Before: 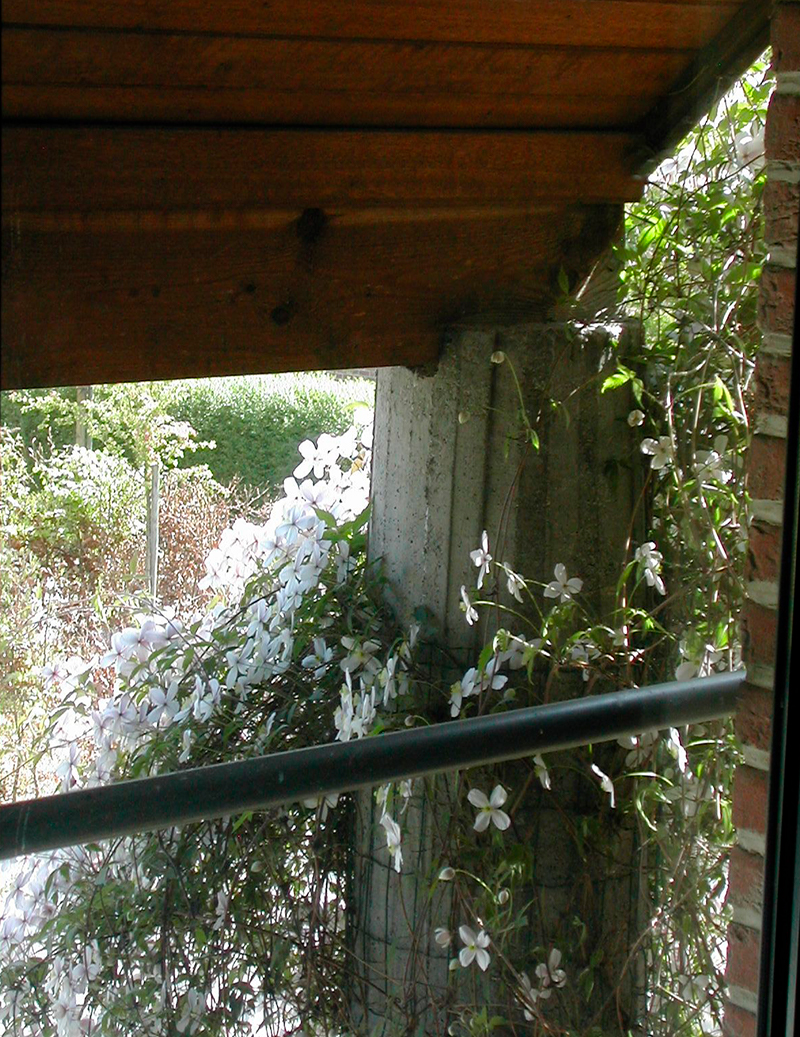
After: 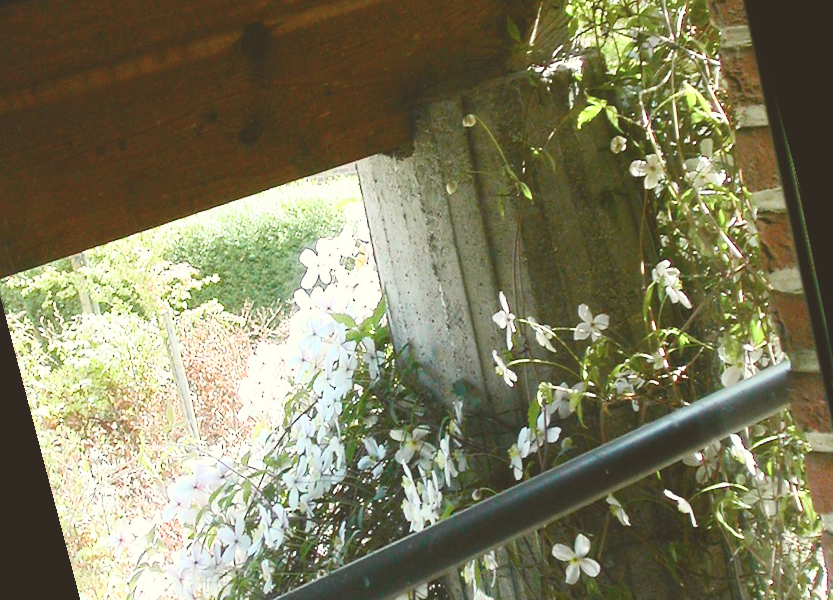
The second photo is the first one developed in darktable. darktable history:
contrast brightness saturation: contrast 0.43, brightness 0.56, saturation -0.19
color balance rgb: shadows lift › chroma 3%, shadows lift › hue 280.8°, power › hue 330°, highlights gain › chroma 3%, highlights gain › hue 75.6°, global offset › luminance 0.7%, perceptual saturation grading › global saturation 20%, perceptual saturation grading › highlights -25%, perceptual saturation grading › shadows 50%, global vibrance 20.33%
rotate and perspective: rotation -14.8°, crop left 0.1, crop right 0.903, crop top 0.25, crop bottom 0.748
color balance: lift [1.004, 1.002, 1.002, 0.998], gamma [1, 1.007, 1.002, 0.993], gain [1, 0.977, 1.013, 1.023], contrast -3.64%
